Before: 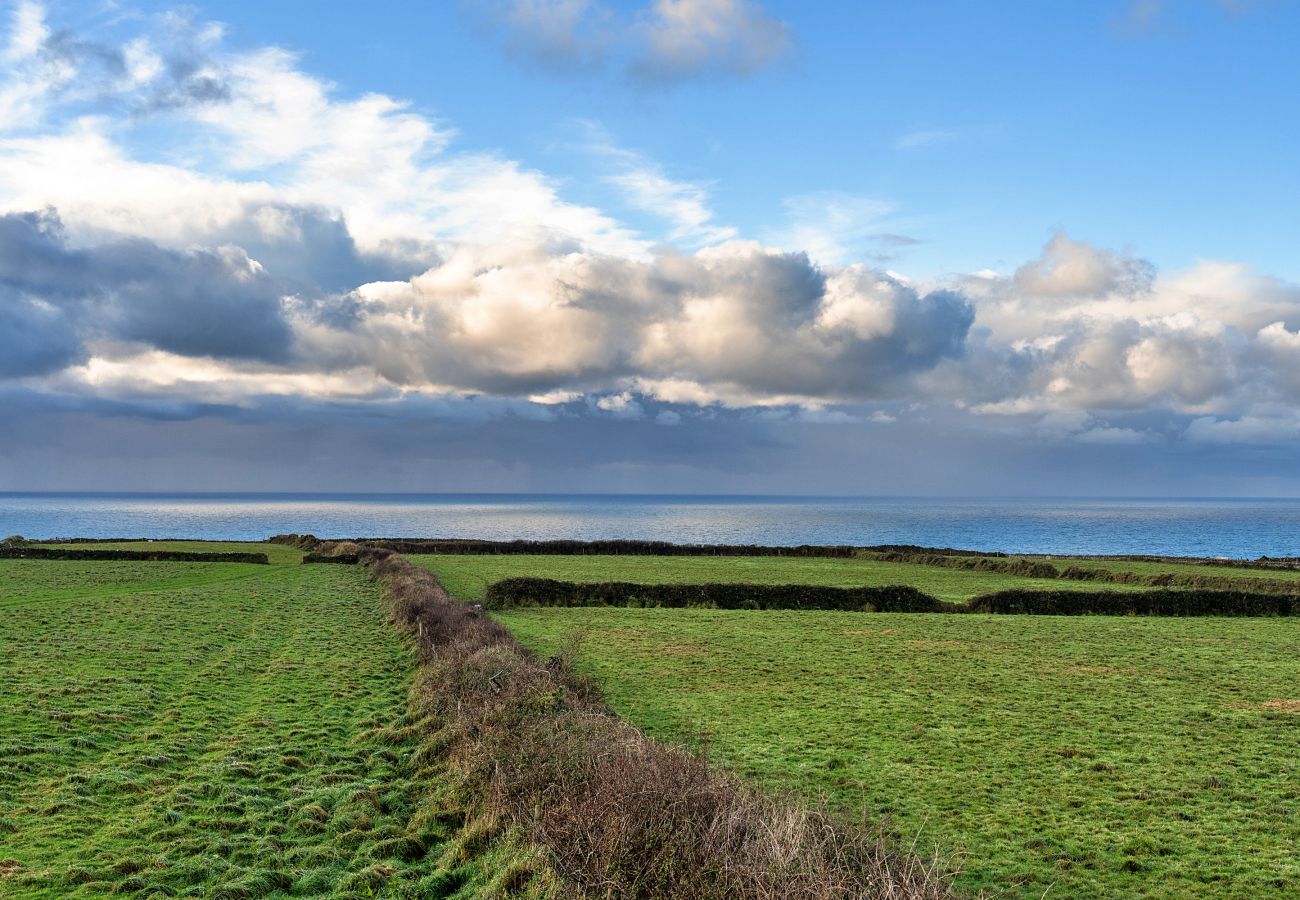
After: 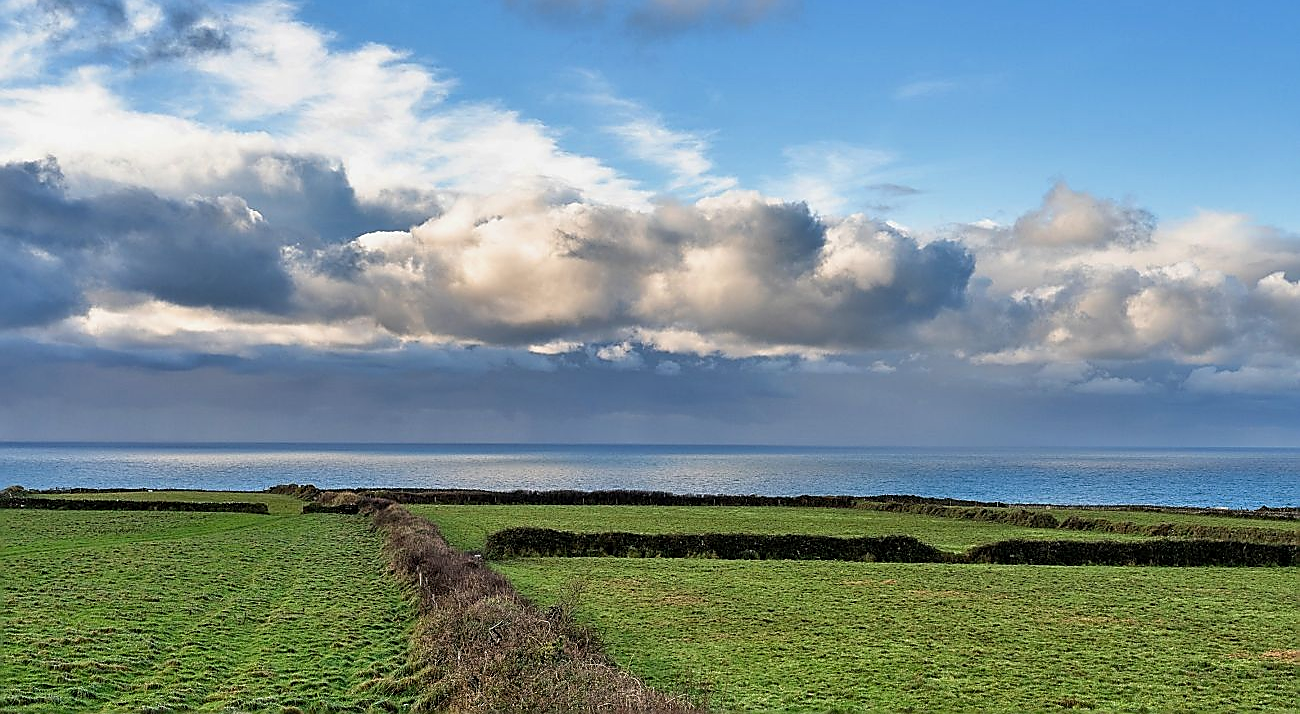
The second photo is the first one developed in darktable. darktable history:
exposure: black level correction 0.002, exposure -0.105 EV, compensate exposure bias true, compensate highlight preservation false
crop and rotate: top 5.662%, bottom 14.94%
shadows and highlights: soften with gaussian
sharpen: radius 1.41, amount 1.259, threshold 0.725
